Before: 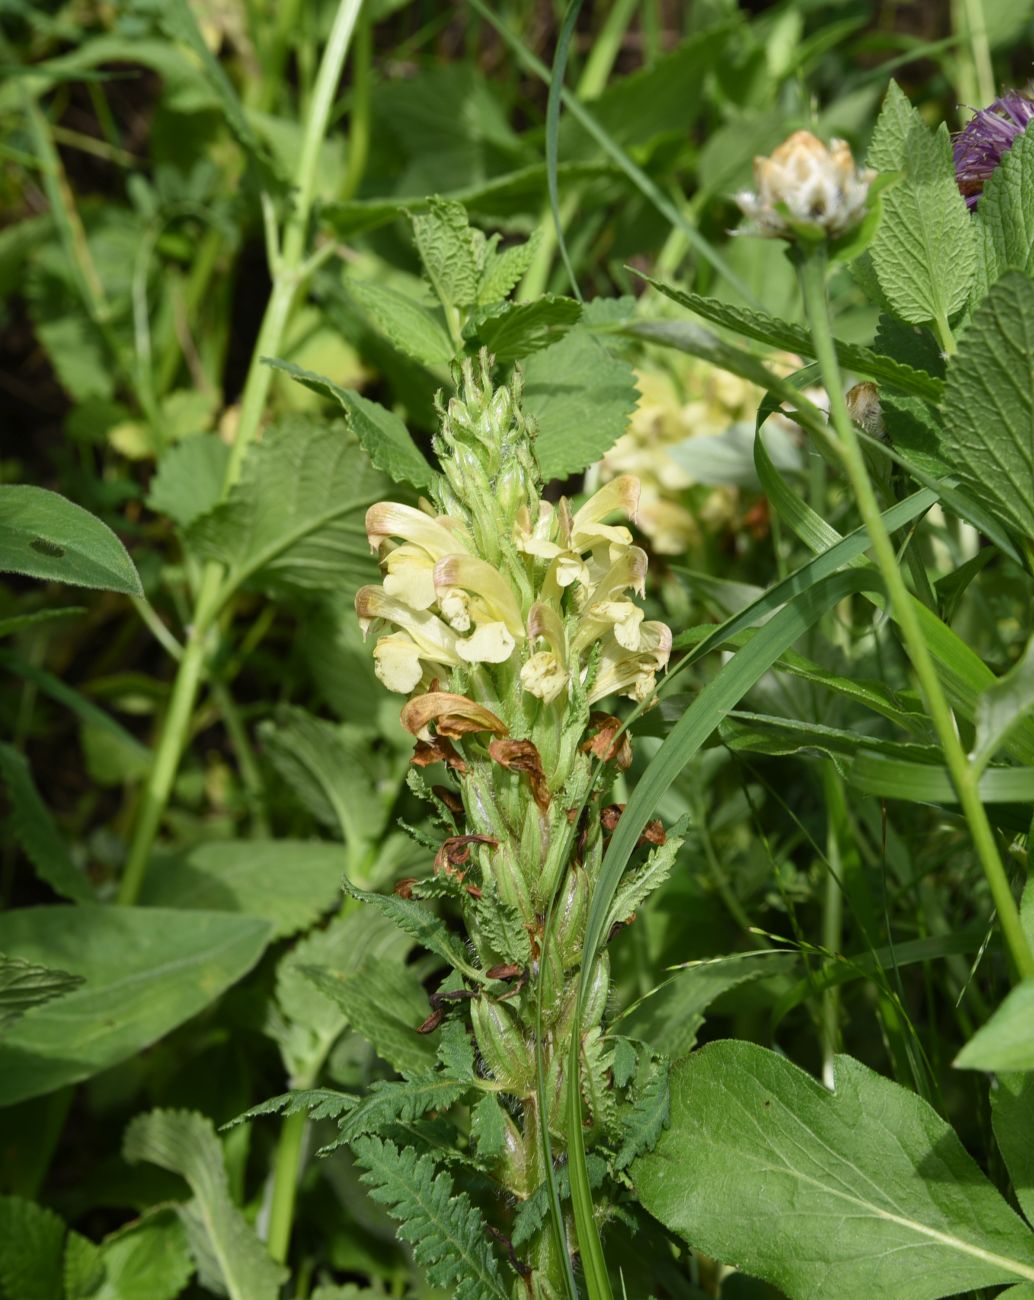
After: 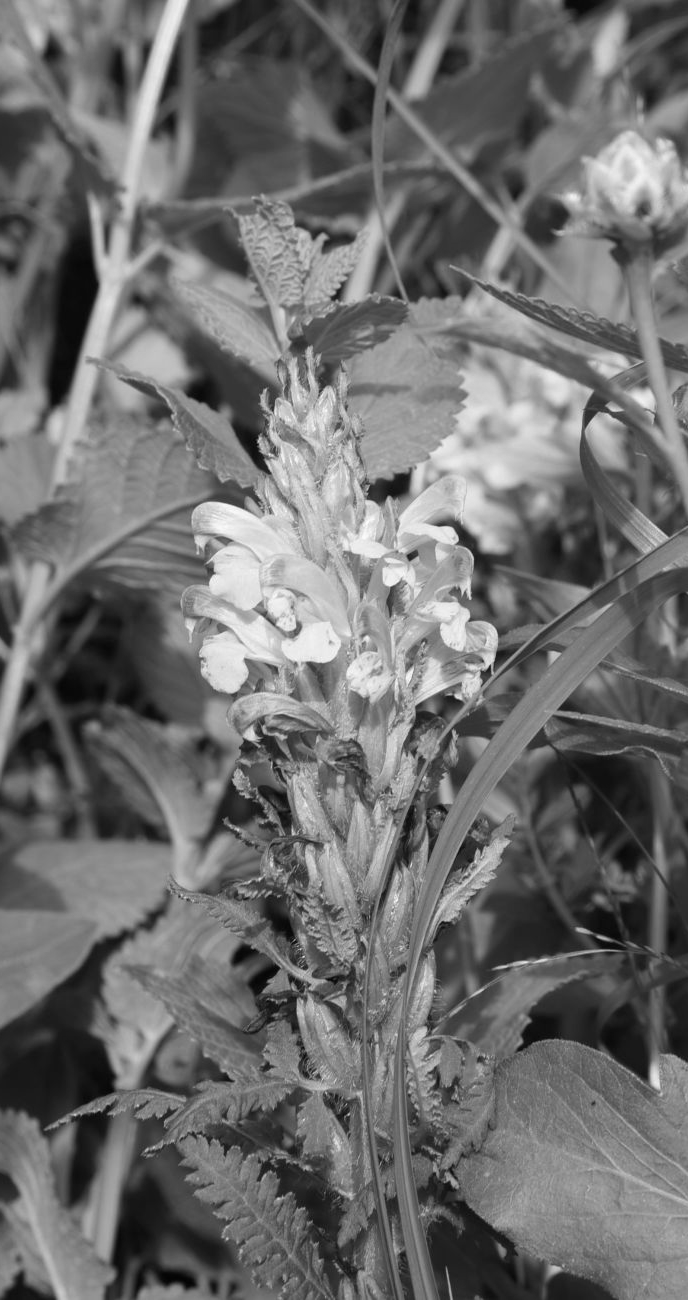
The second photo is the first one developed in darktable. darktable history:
crop: left 16.899%, right 16.556%
monochrome: a 32, b 64, size 2.3
